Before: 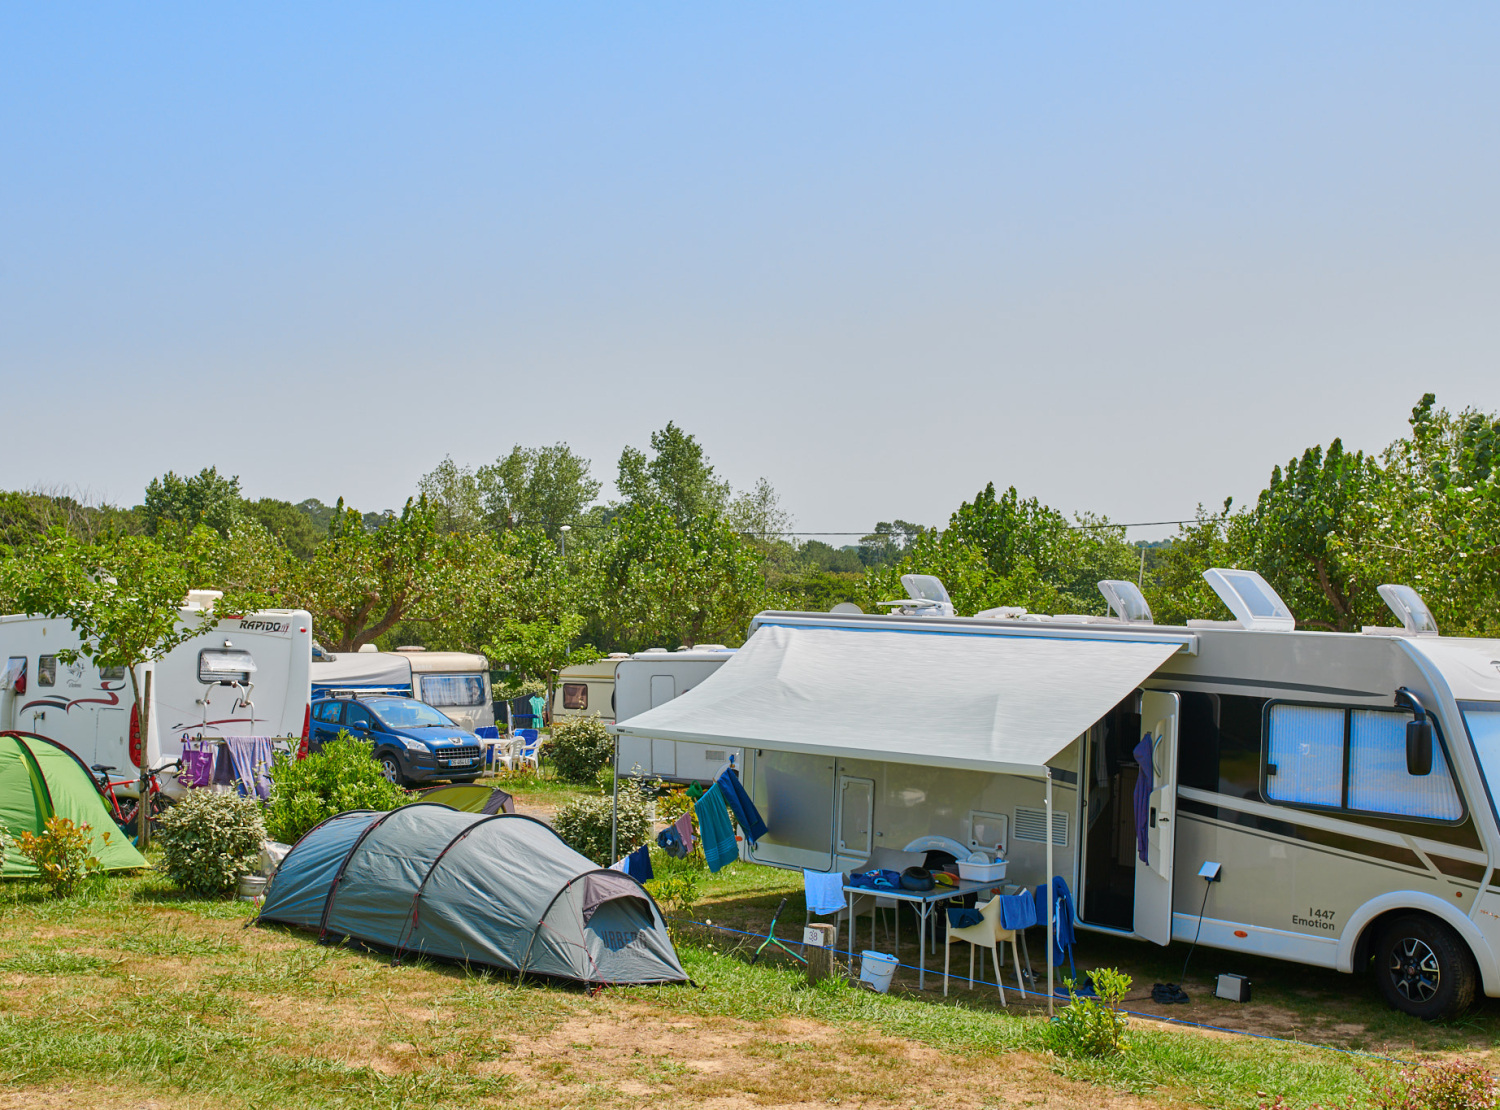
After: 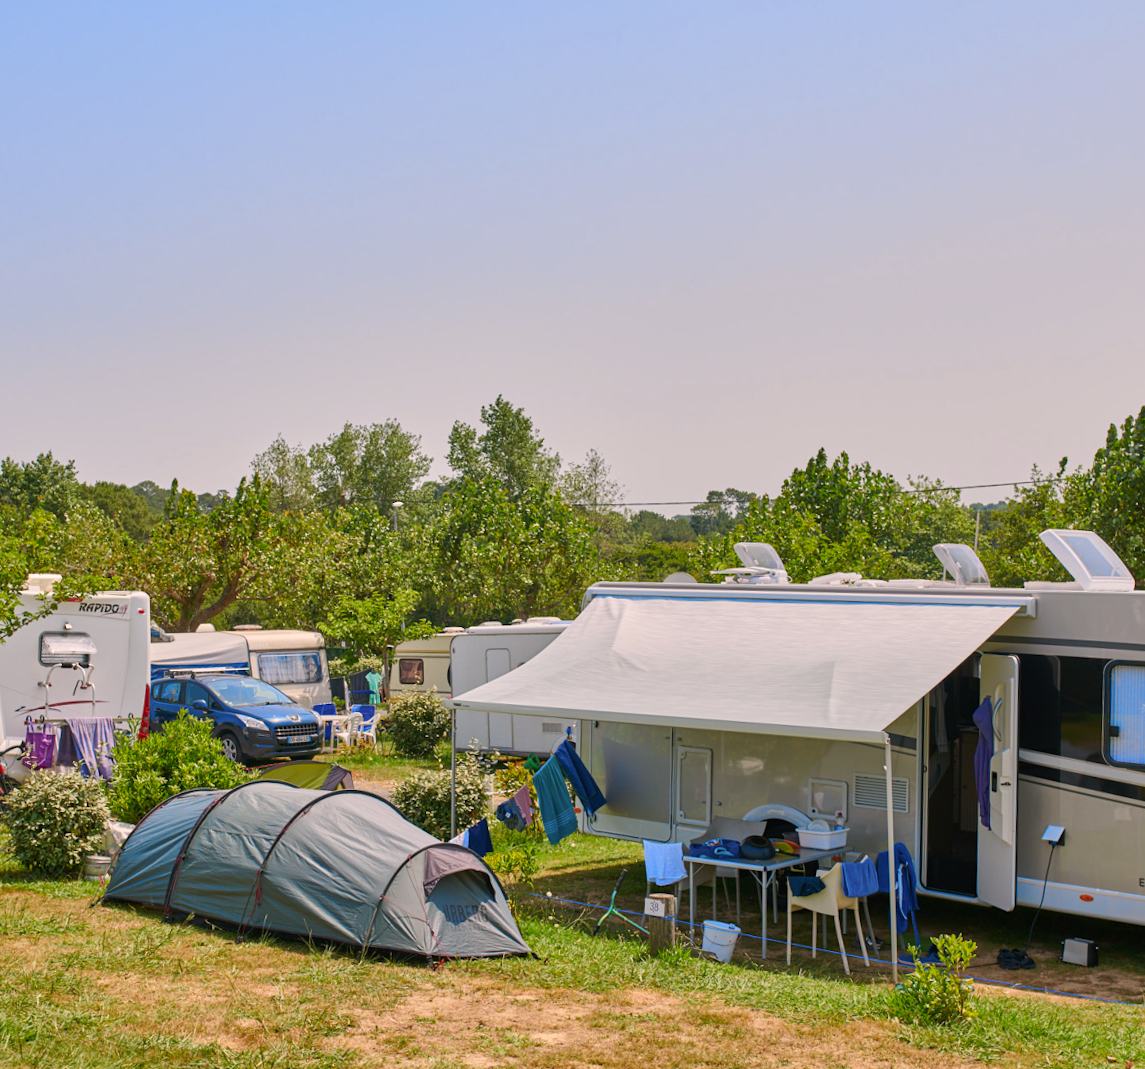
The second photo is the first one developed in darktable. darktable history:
rotate and perspective: rotation -1.32°, lens shift (horizontal) -0.031, crop left 0.015, crop right 0.985, crop top 0.047, crop bottom 0.982
exposure: exposure -0.021 EV, compensate highlight preservation false
color correction: highlights a* 7.34, highlights b* 4.37
crop: left 9.88%, right 12.664%
